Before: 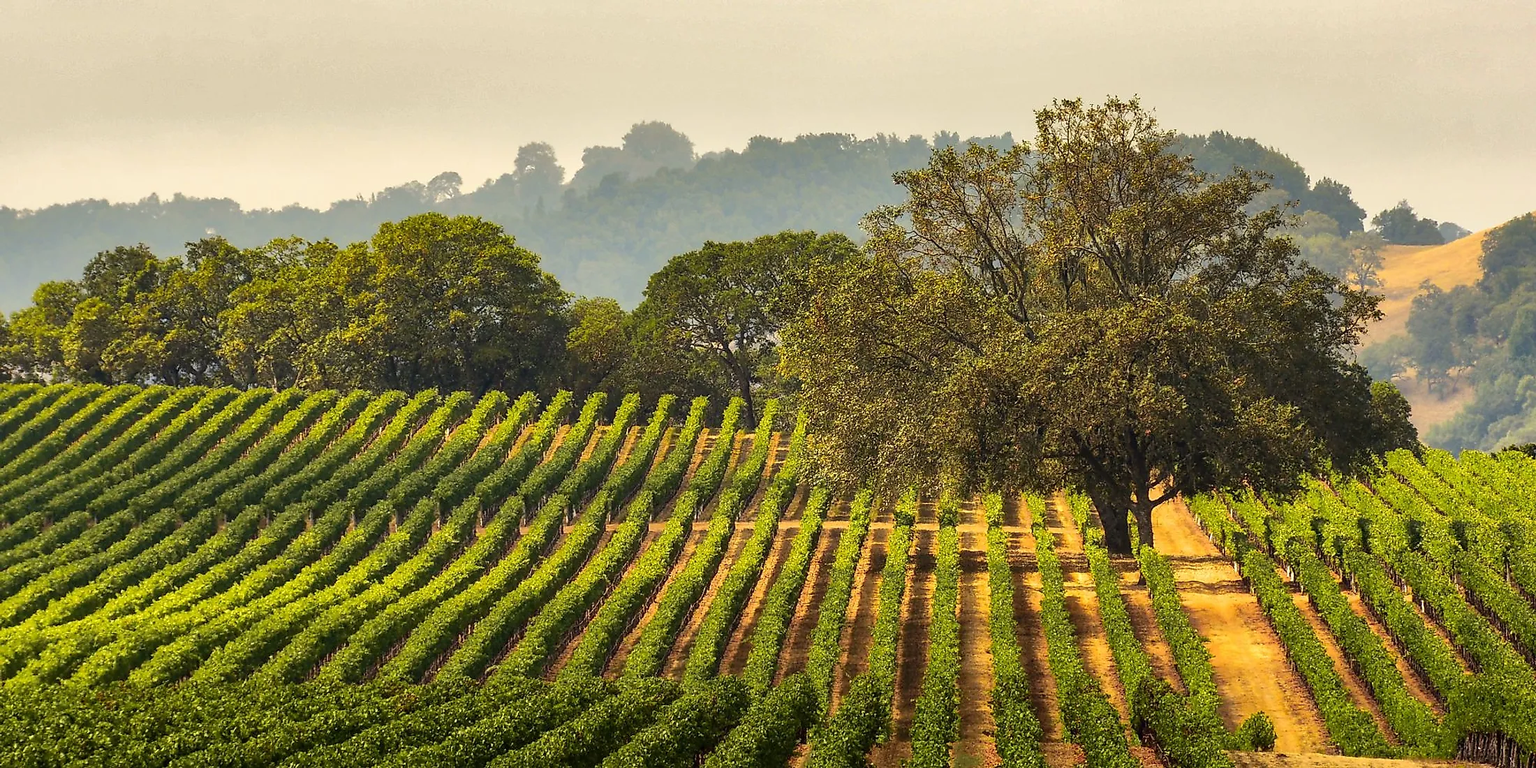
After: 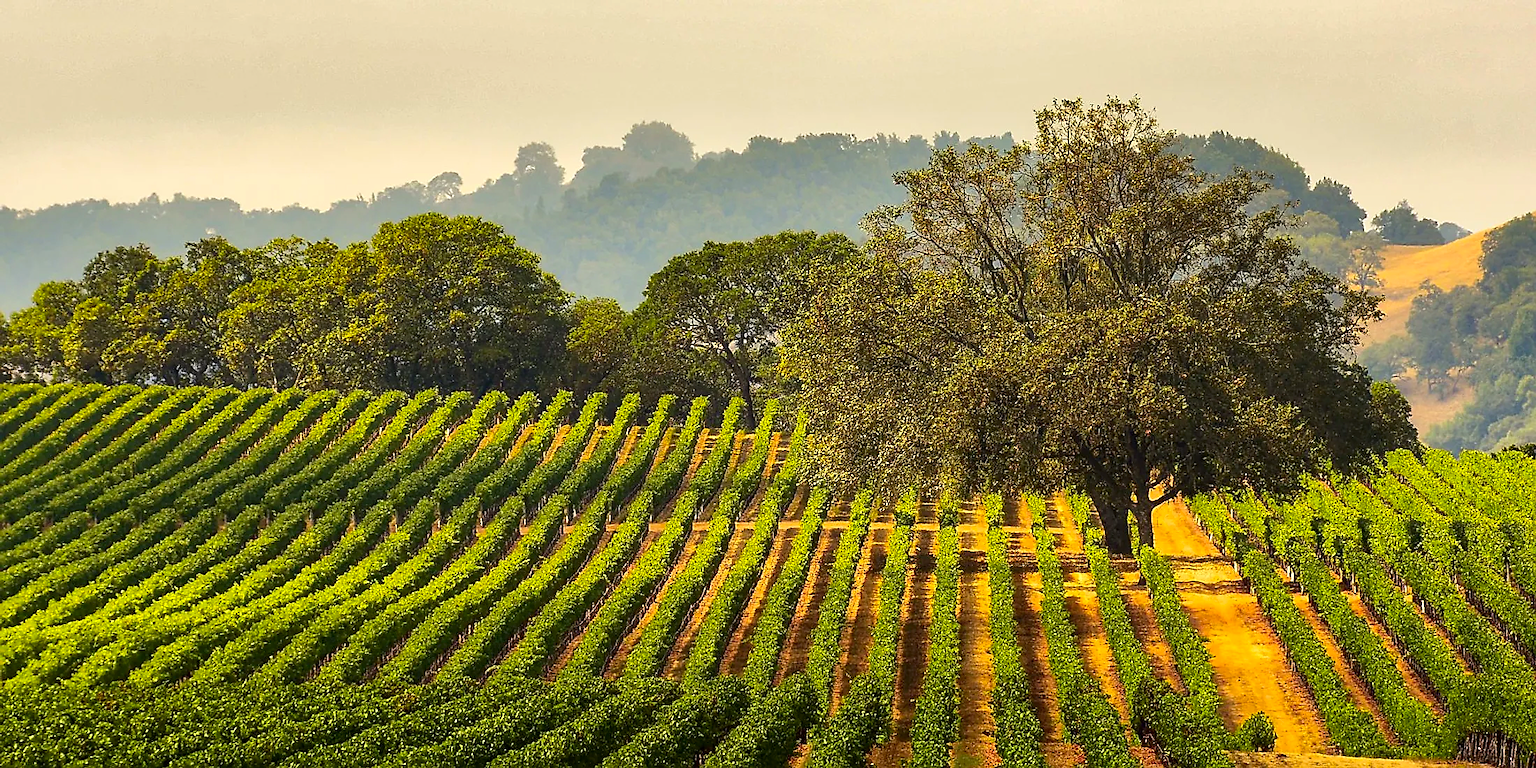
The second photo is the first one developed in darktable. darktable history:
contrast brightness saturation: contrast 0.09, saturation 0.28
sharpen: on, module defaults
